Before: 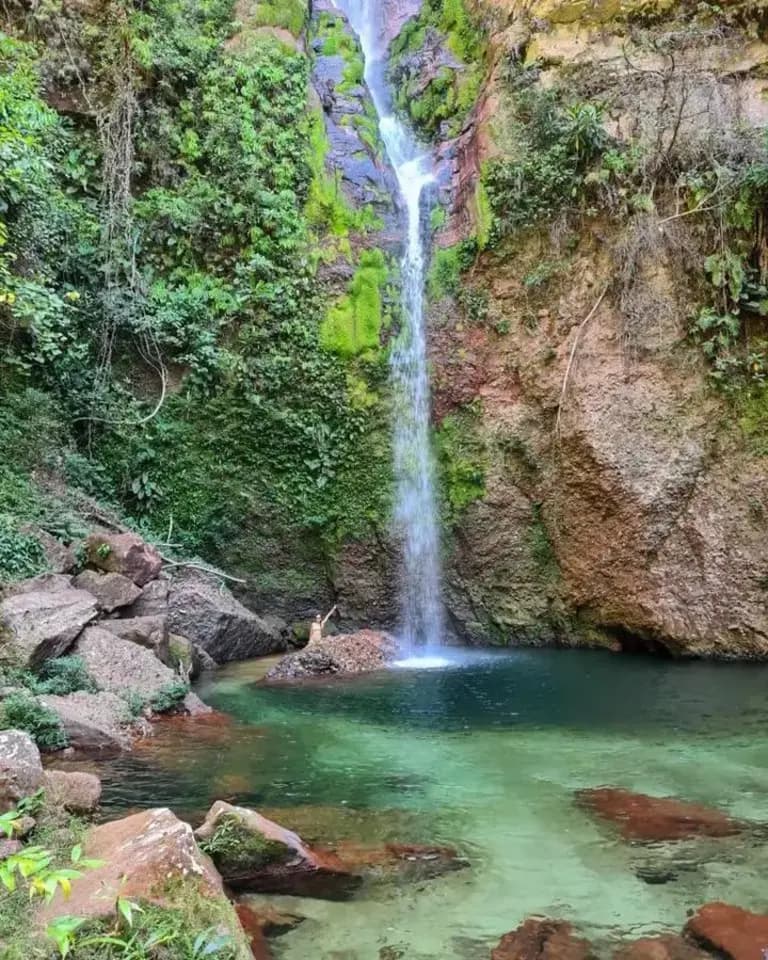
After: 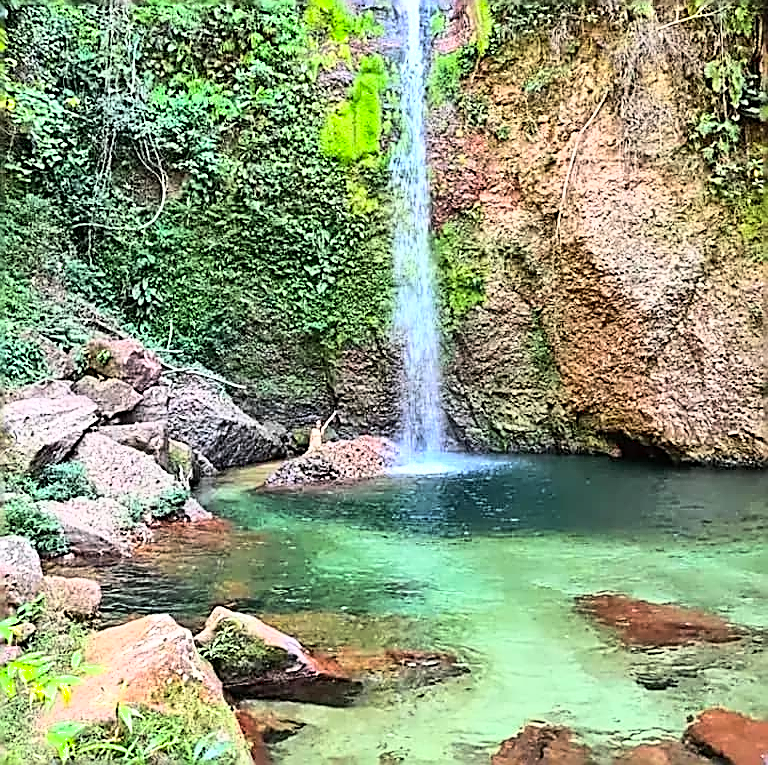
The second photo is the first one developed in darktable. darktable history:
crop and rotate: top 20.226%
base curve: curves: ch0 [(0, 0) (0.007, 0.004) (0.027, 0.03) (0.046, 0.07) (0.207, 0.54) (0.442, 0.872) (0.673, 0.972) (1, 1)]
sharpen: amount 1.853
shadows and highlights: on, module defaults
